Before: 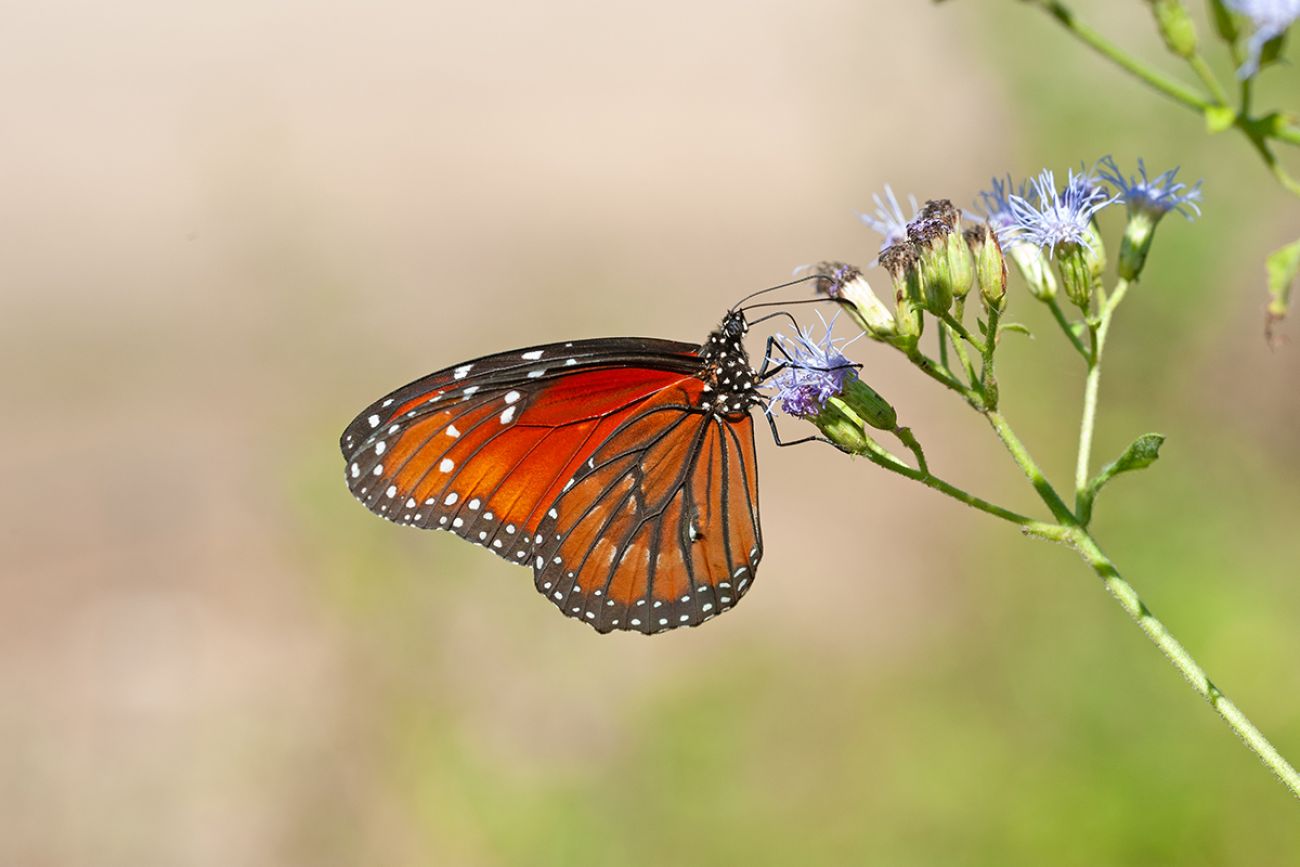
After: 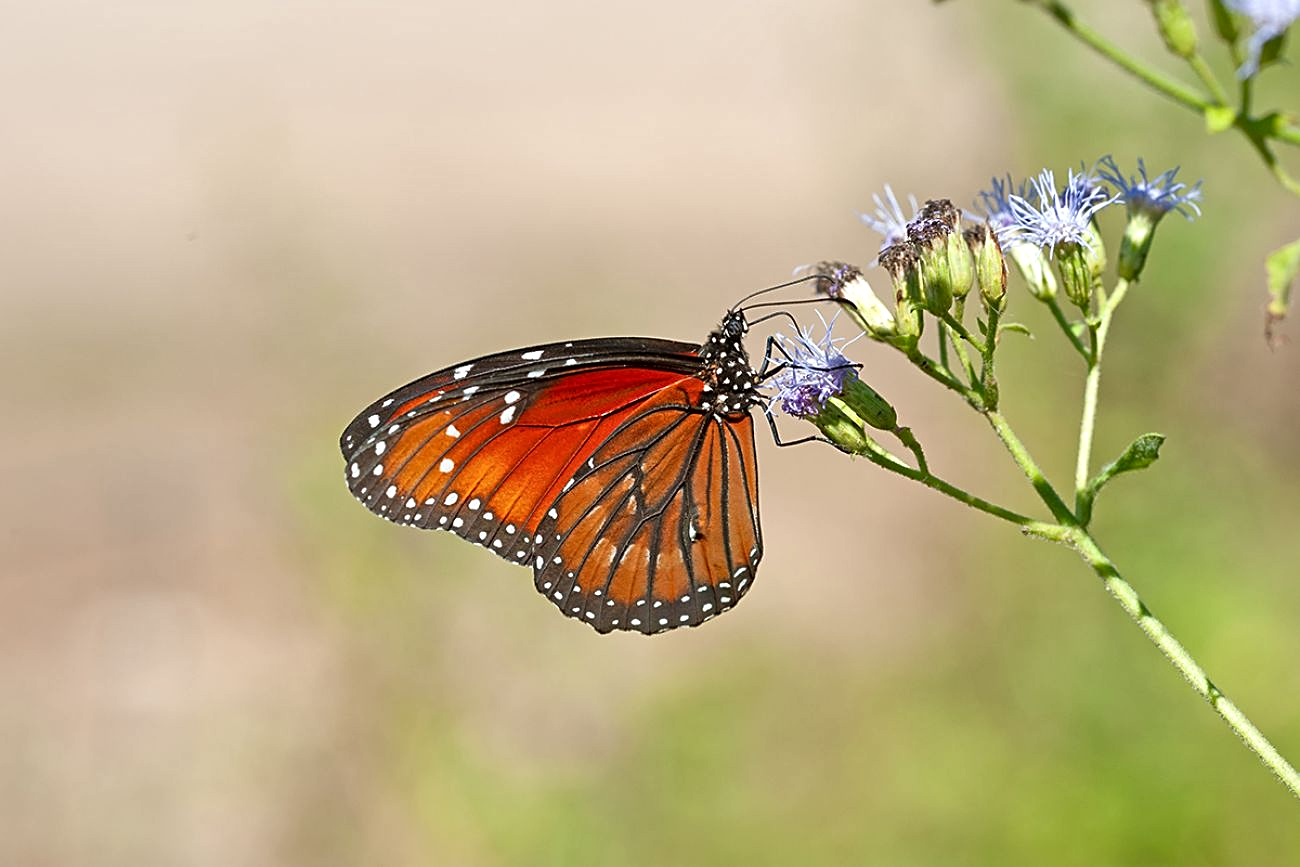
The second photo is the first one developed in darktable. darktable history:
sharpen: on, module defaults
local contrast: mode bilateral grid, contrast 20, coarseness 50, detail 132%, midtone range 0.2
